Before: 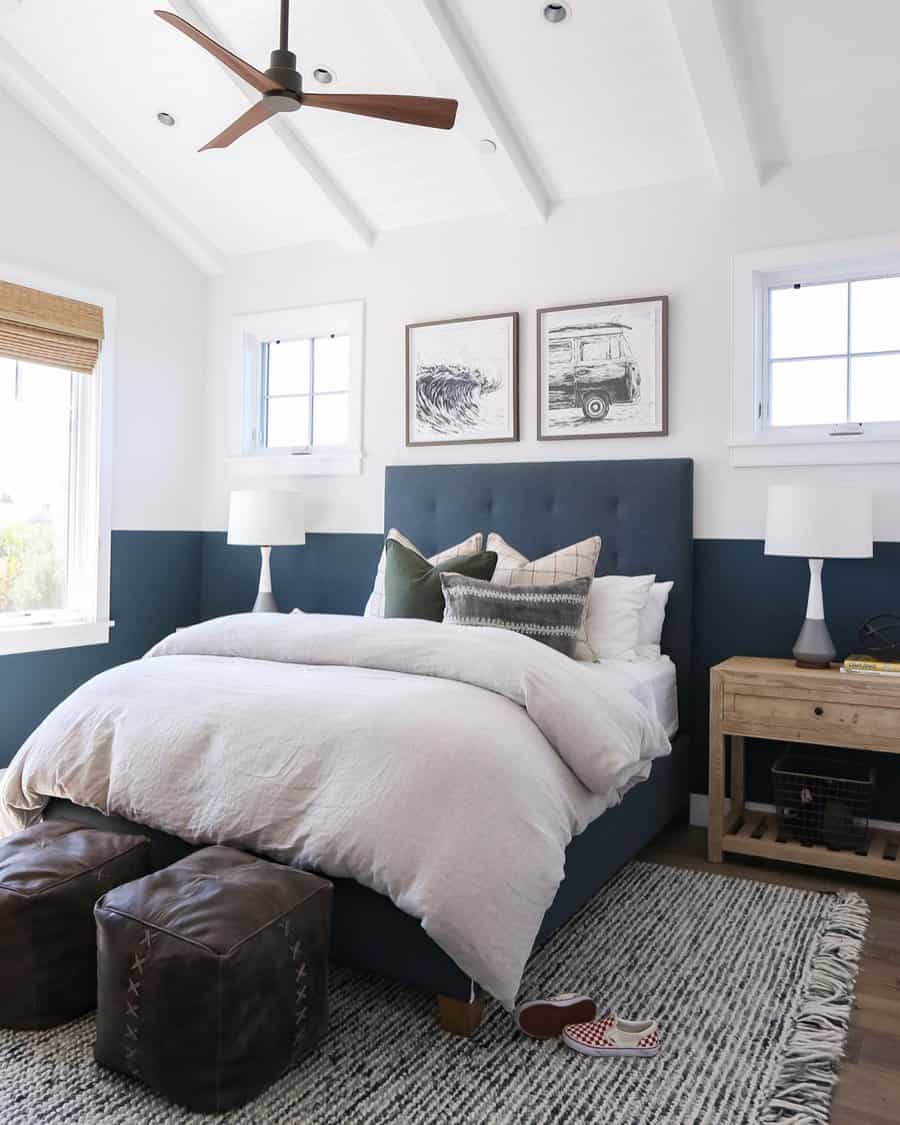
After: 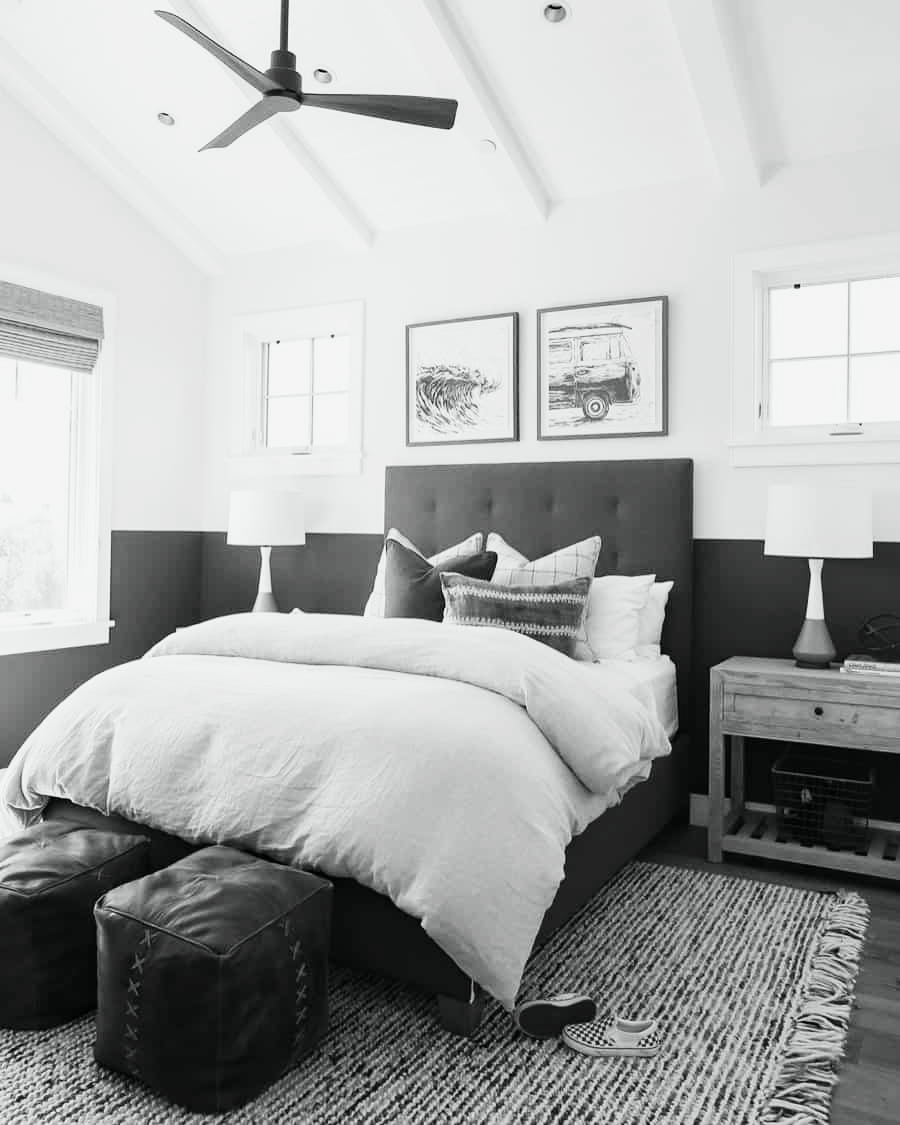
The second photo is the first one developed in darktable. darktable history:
tone curve: curves: ch0 [(0, 0) (0.131, 0.116) (0.316, 0.345) (0.501, 0.584) (0.629, 0.732) (0.812, 0.888) (1, 0.974)]; ch1 [(0, 0) (0.366, 0.367) (0.475, 0.462) (0.494, 0.496) (0.504, 0.499) (0.553, 0.584) (1, 1)]; ch2 [(0, 0) (0.333, 0.346) (0.375, 0.375) (0.424, 0.43) (0.476, 0.492) (0.502, 0.502) (0.533, 0.556) (0.566, 0.599) (0.614, 0.653) (1, 1)], color space Lab, independent channels, preserve colors none
color calibration: output gray [0.267, 0.423, 0.267, 0], illuminant same as pipeline (D50), adaptation none (bypass)
